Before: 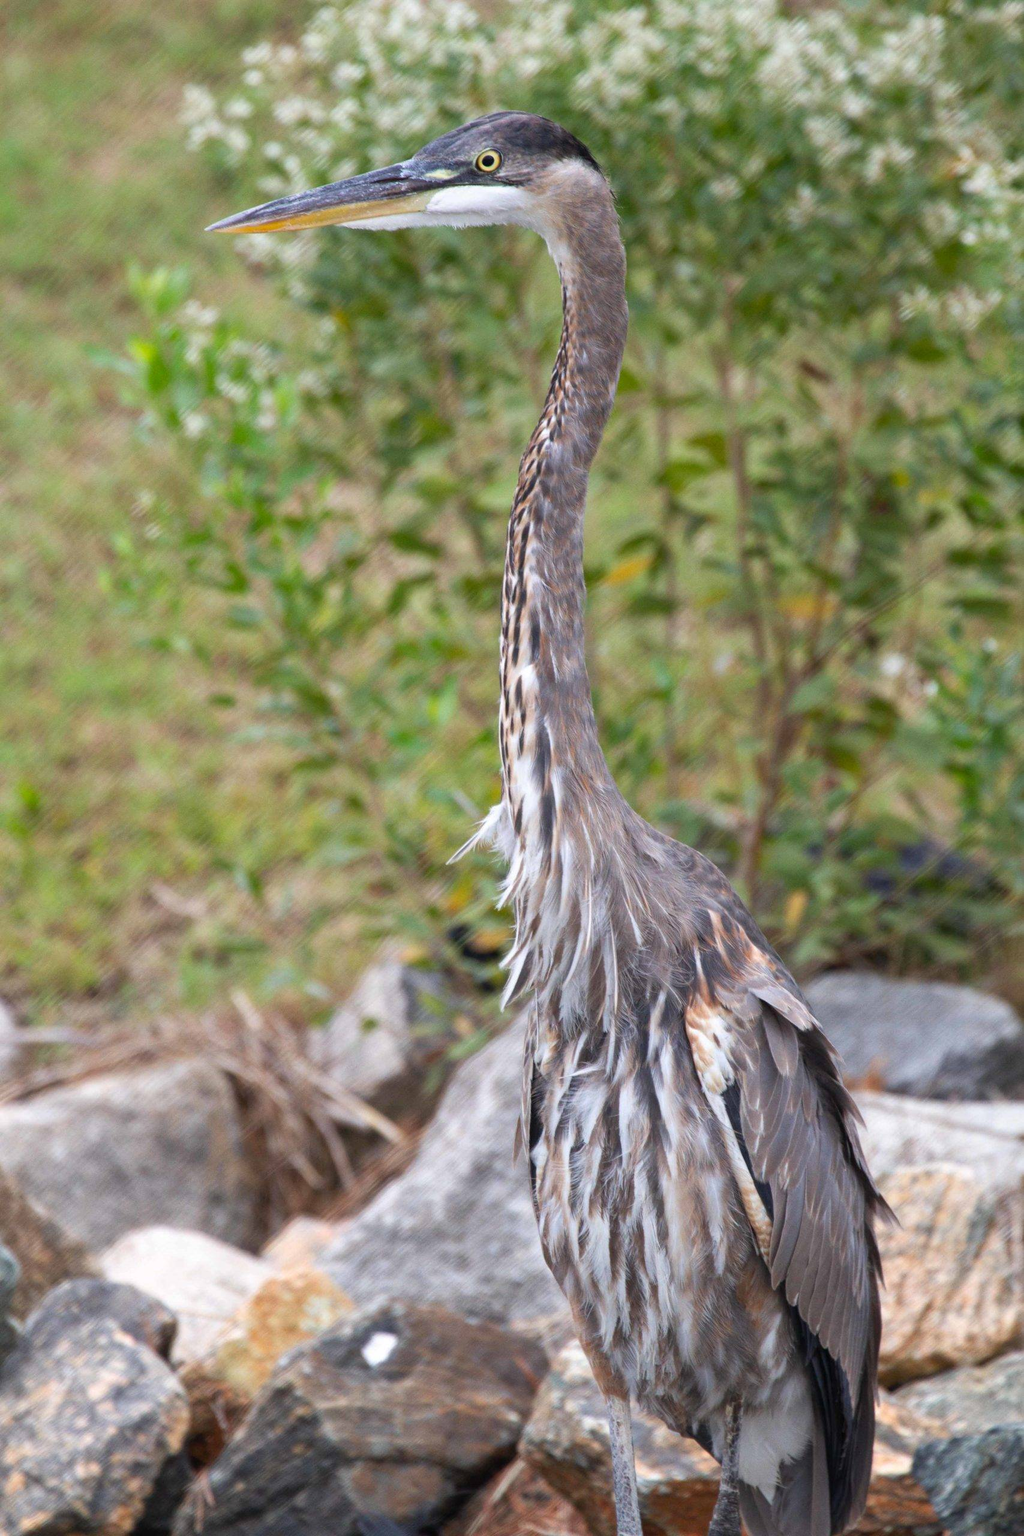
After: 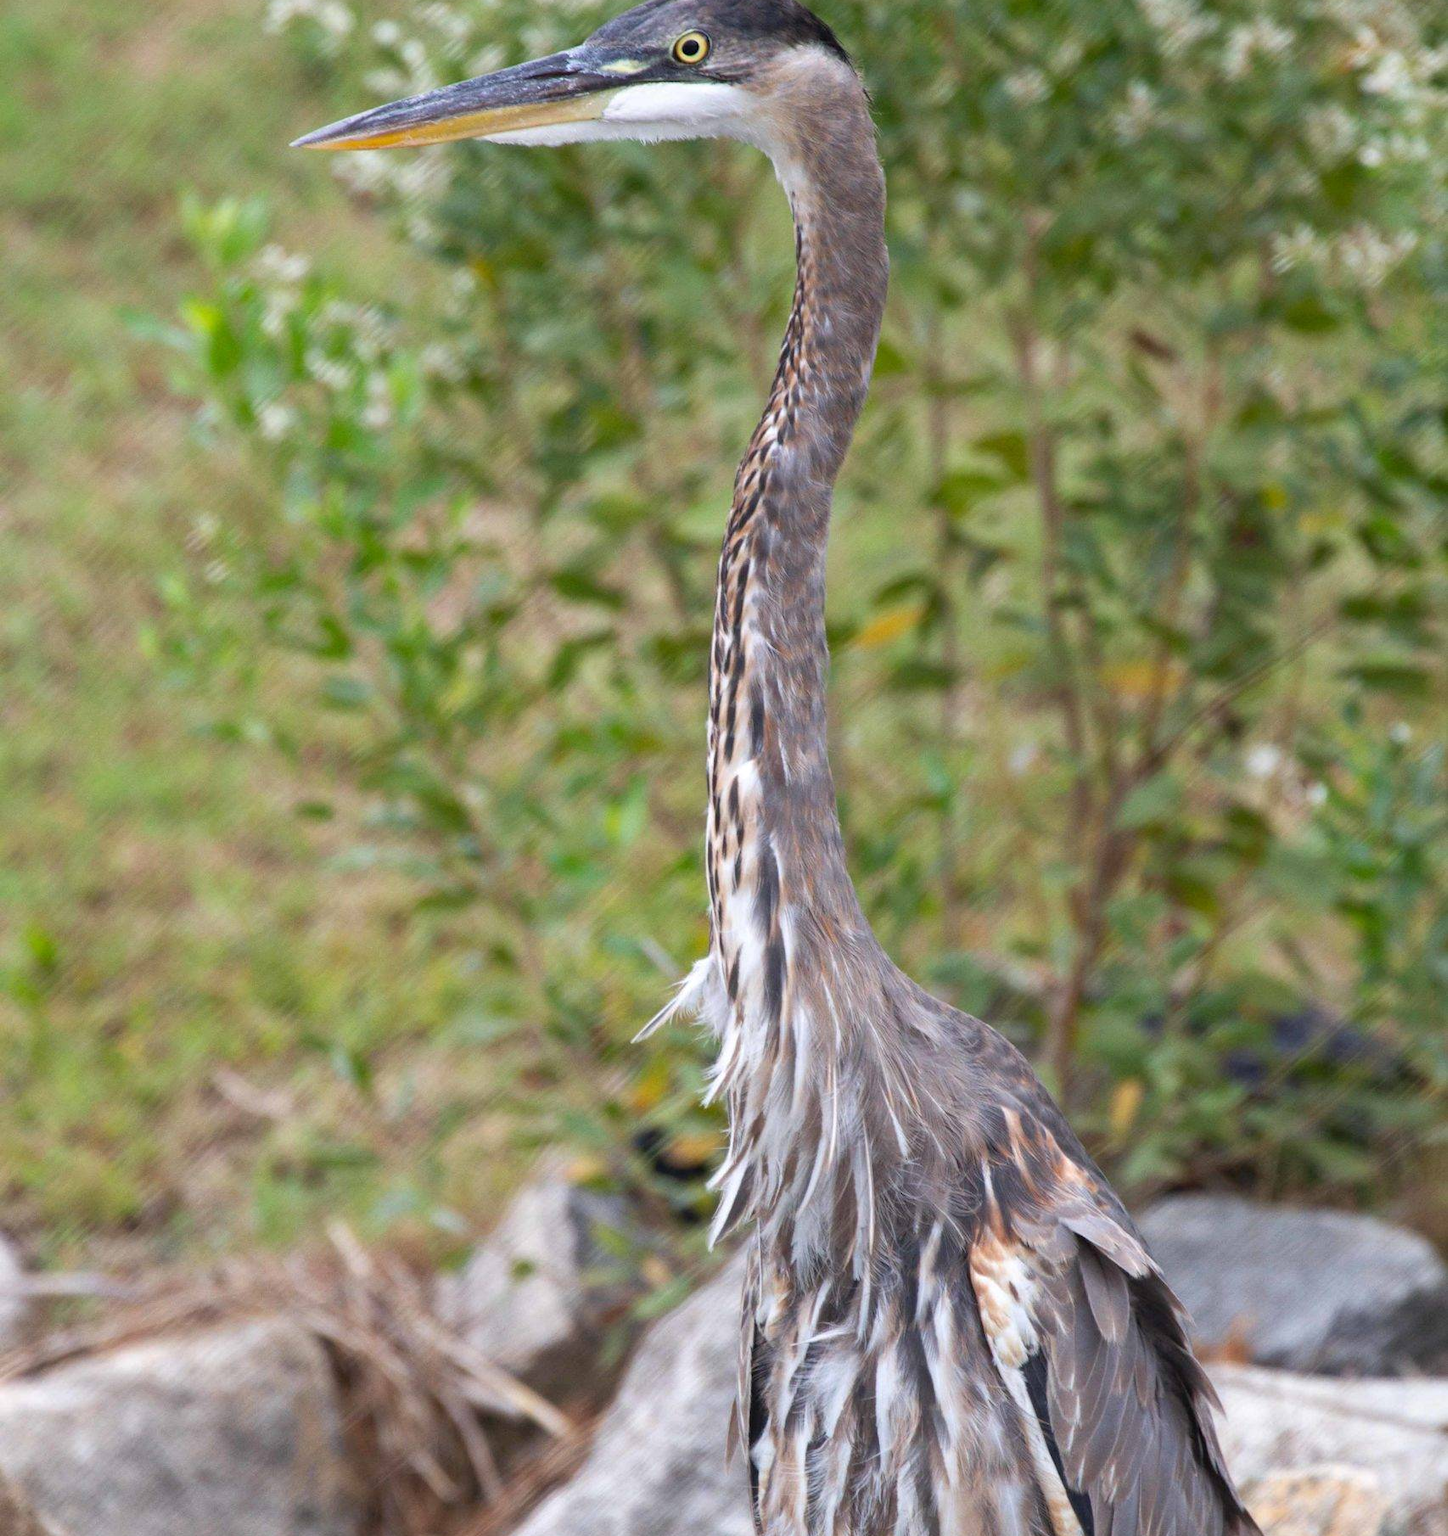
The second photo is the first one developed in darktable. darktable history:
tone equalizer: on, module defaults
crop and rotate: top 8.293%, bottom 20.996%
